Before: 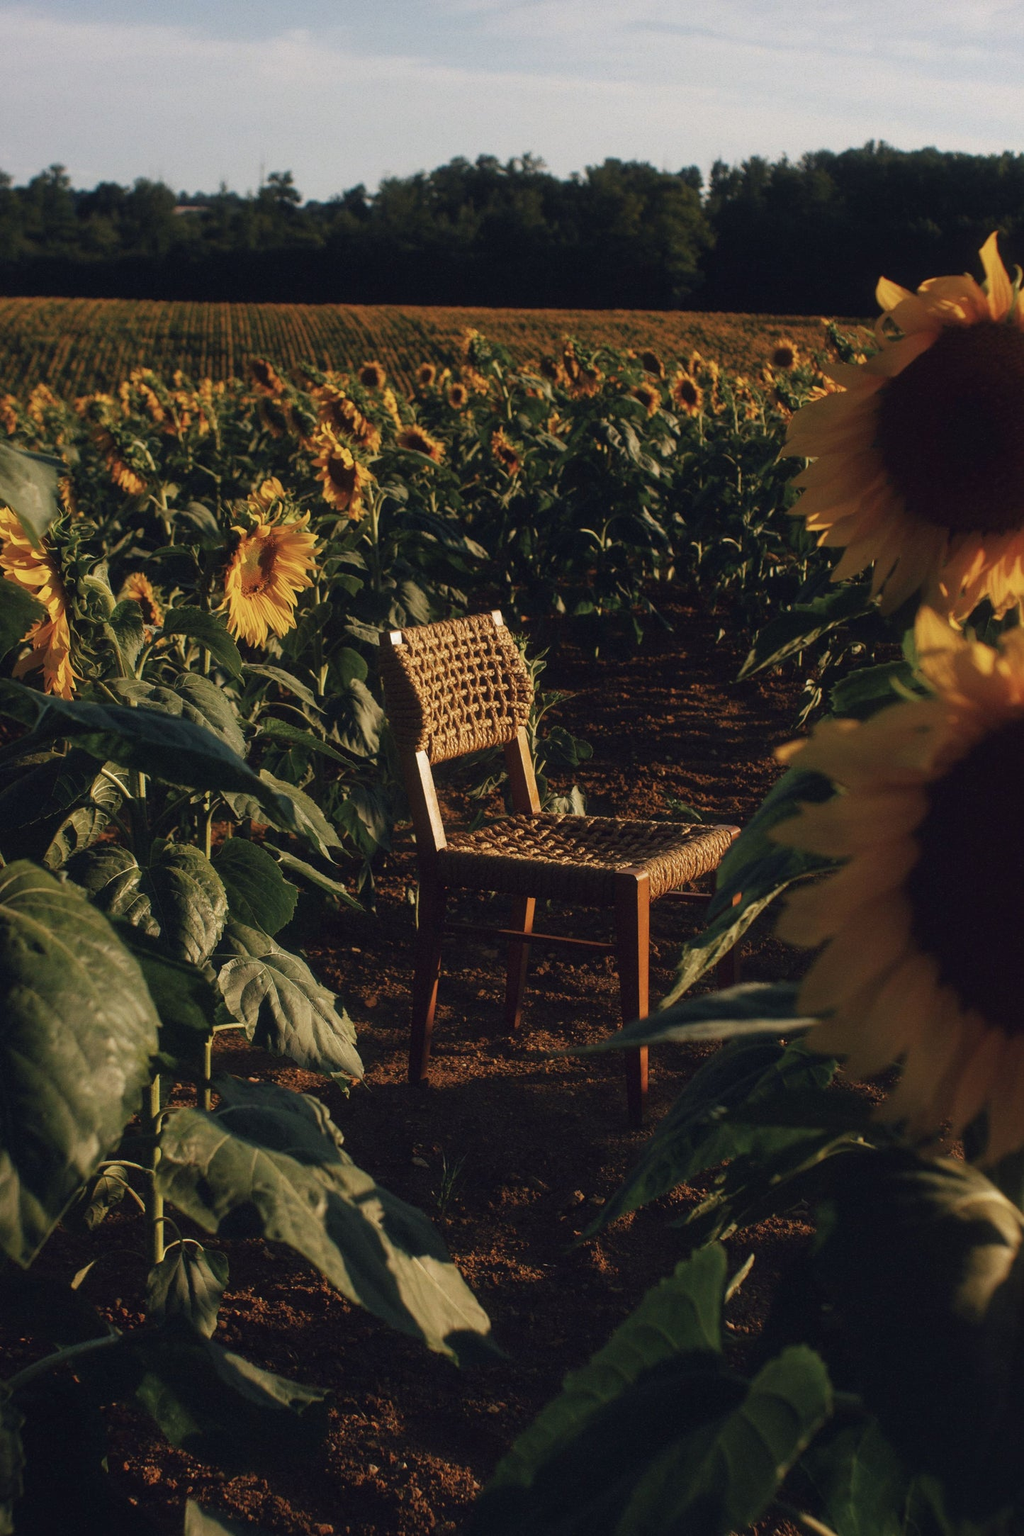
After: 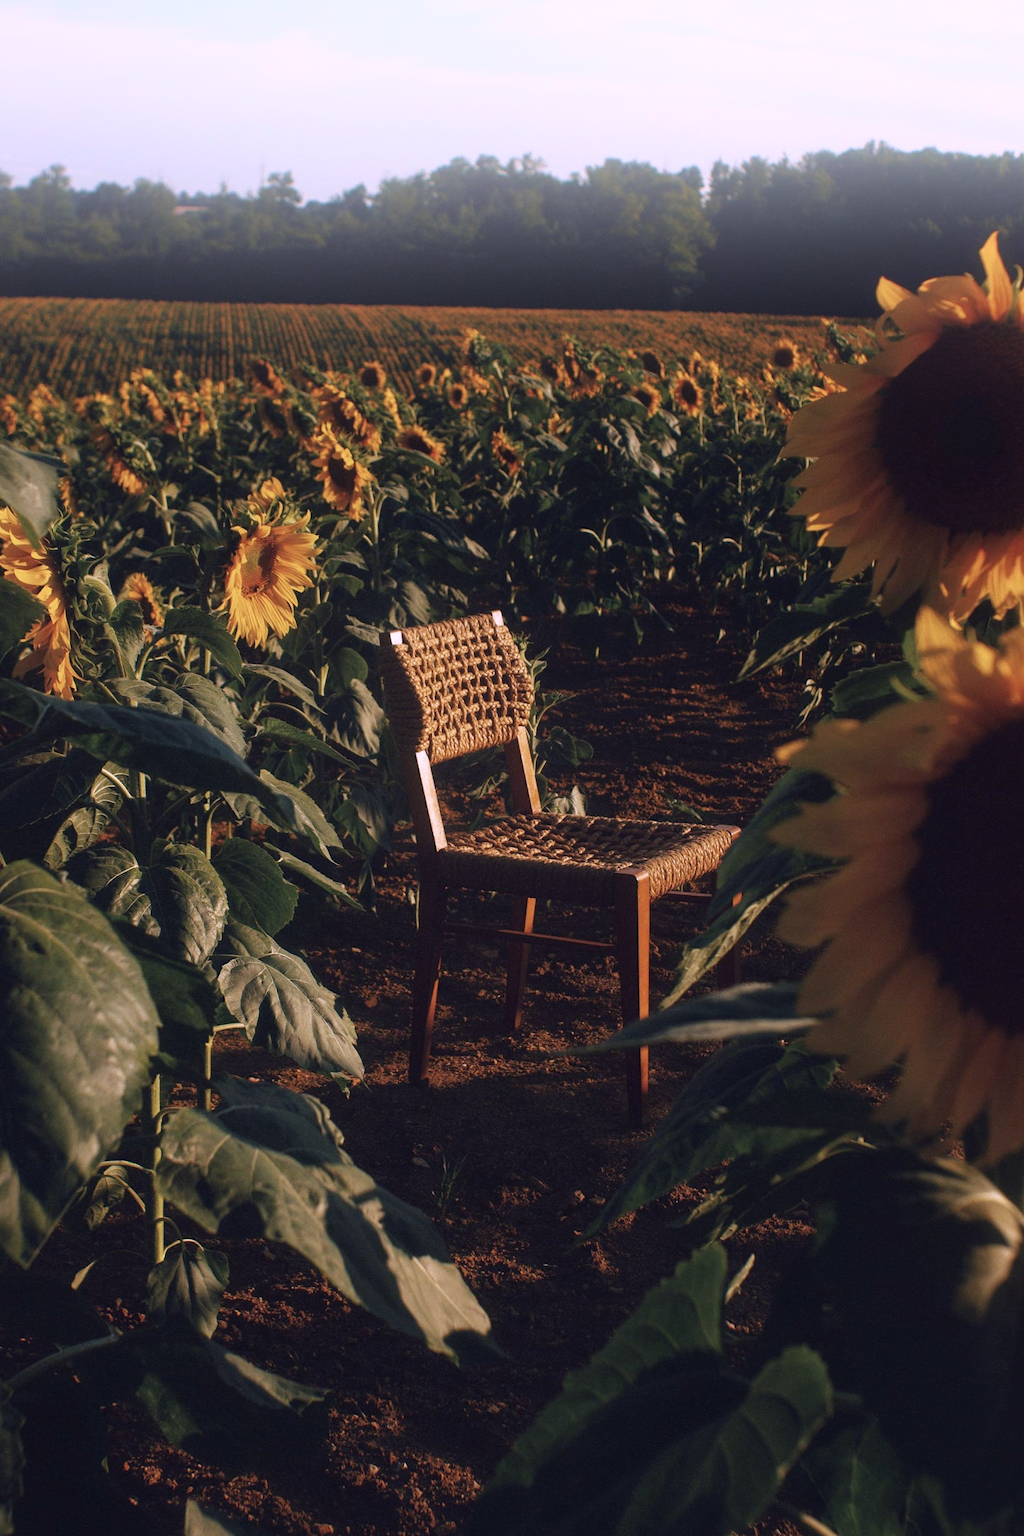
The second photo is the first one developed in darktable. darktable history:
white balance: red 1.042, blue 1.17
shadows and highlights: shadows 0, highlights 40
bloom: size 38%, threshold 95%, strength 30%
